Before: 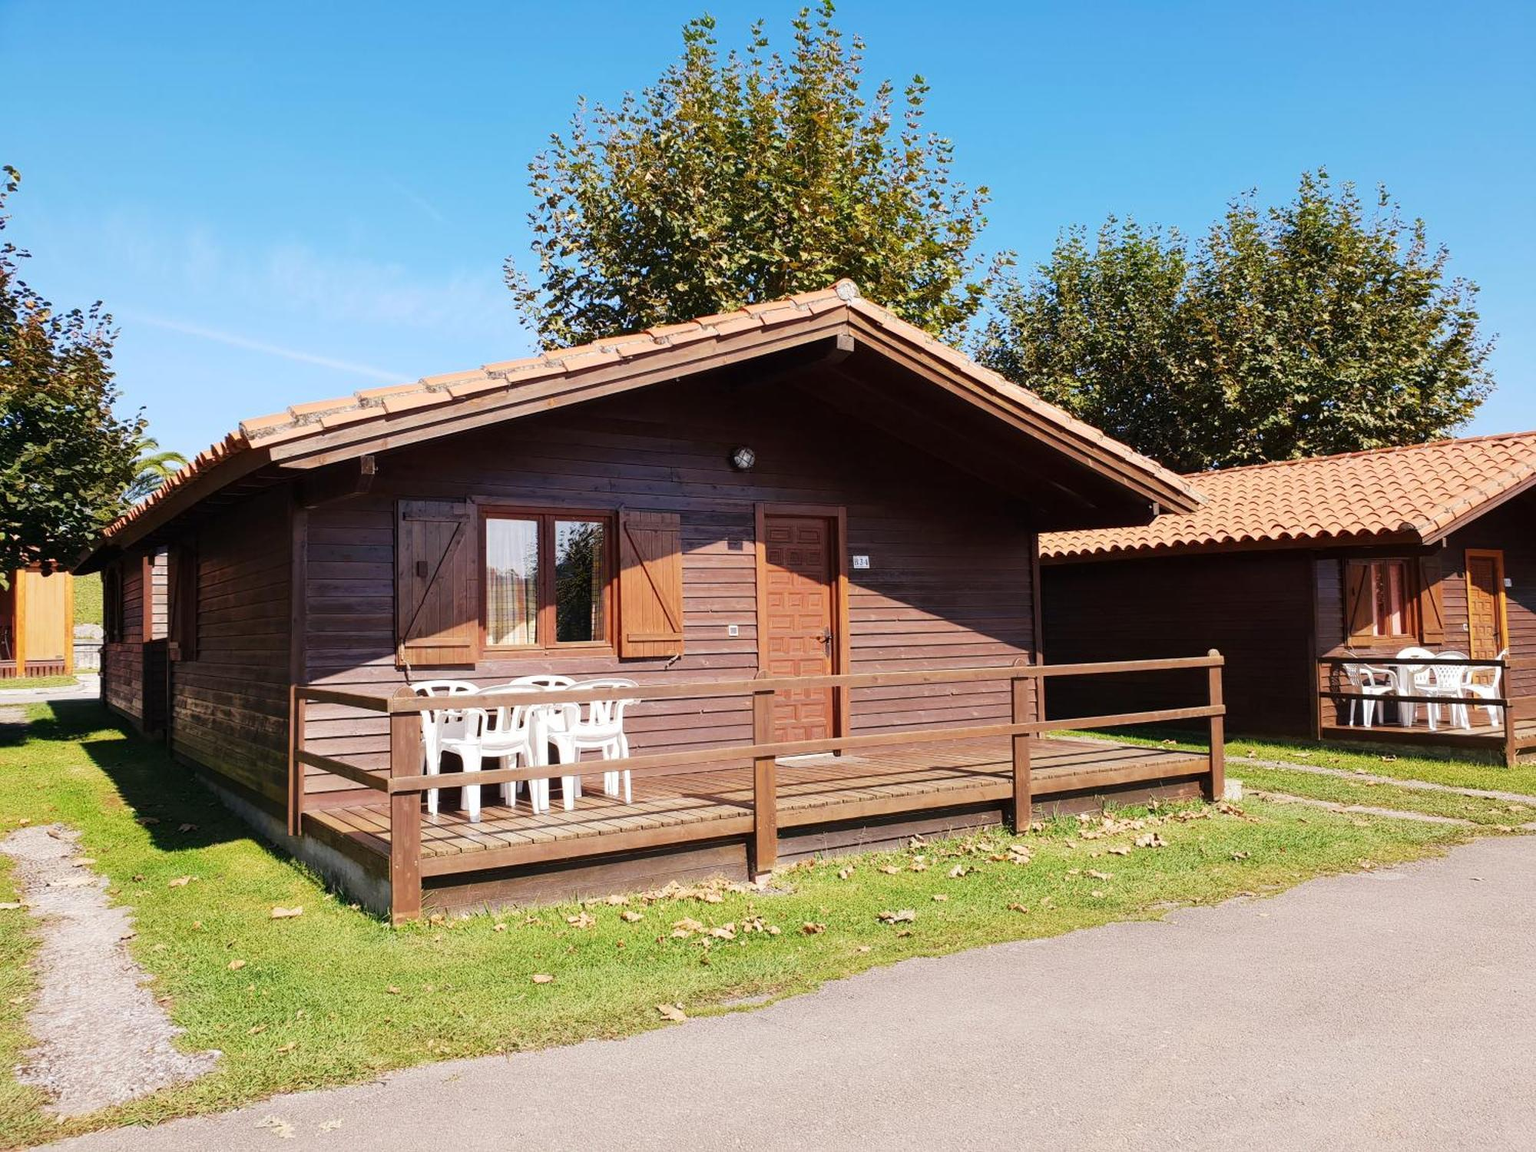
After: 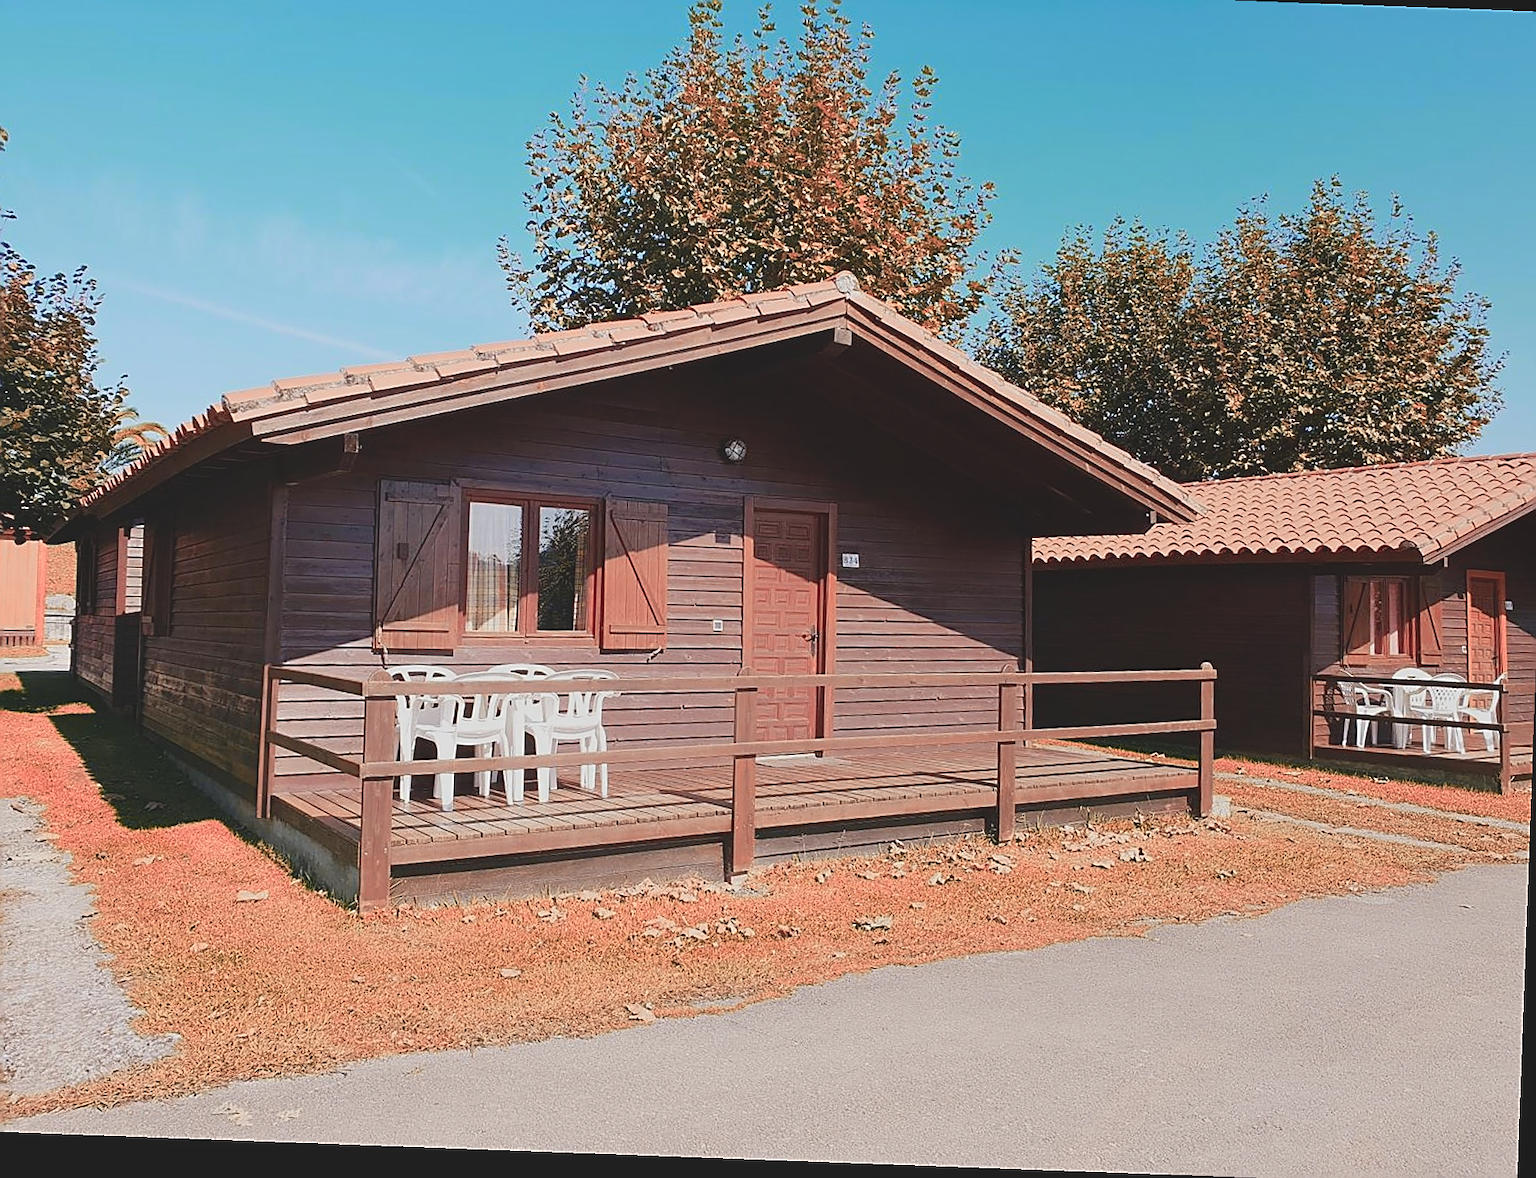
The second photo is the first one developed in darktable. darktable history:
sharpen: radius 1.654, amount 1.292
crop and rotate: angle -2.1°, left 3.094%, top 3.669%, right 1.388%, bottom 0.617%
local contrast: detail 69%
contrast brightness saturation: saturation -0.176
color zones: curves: ch2 [(0, 0.488) (0.143, 0.417) (0.286, 0.212) (0.429, 0.179) (0.571, 0.154) (0.714, 0.415) (0.857, 0.495) (1, 0.488)]
